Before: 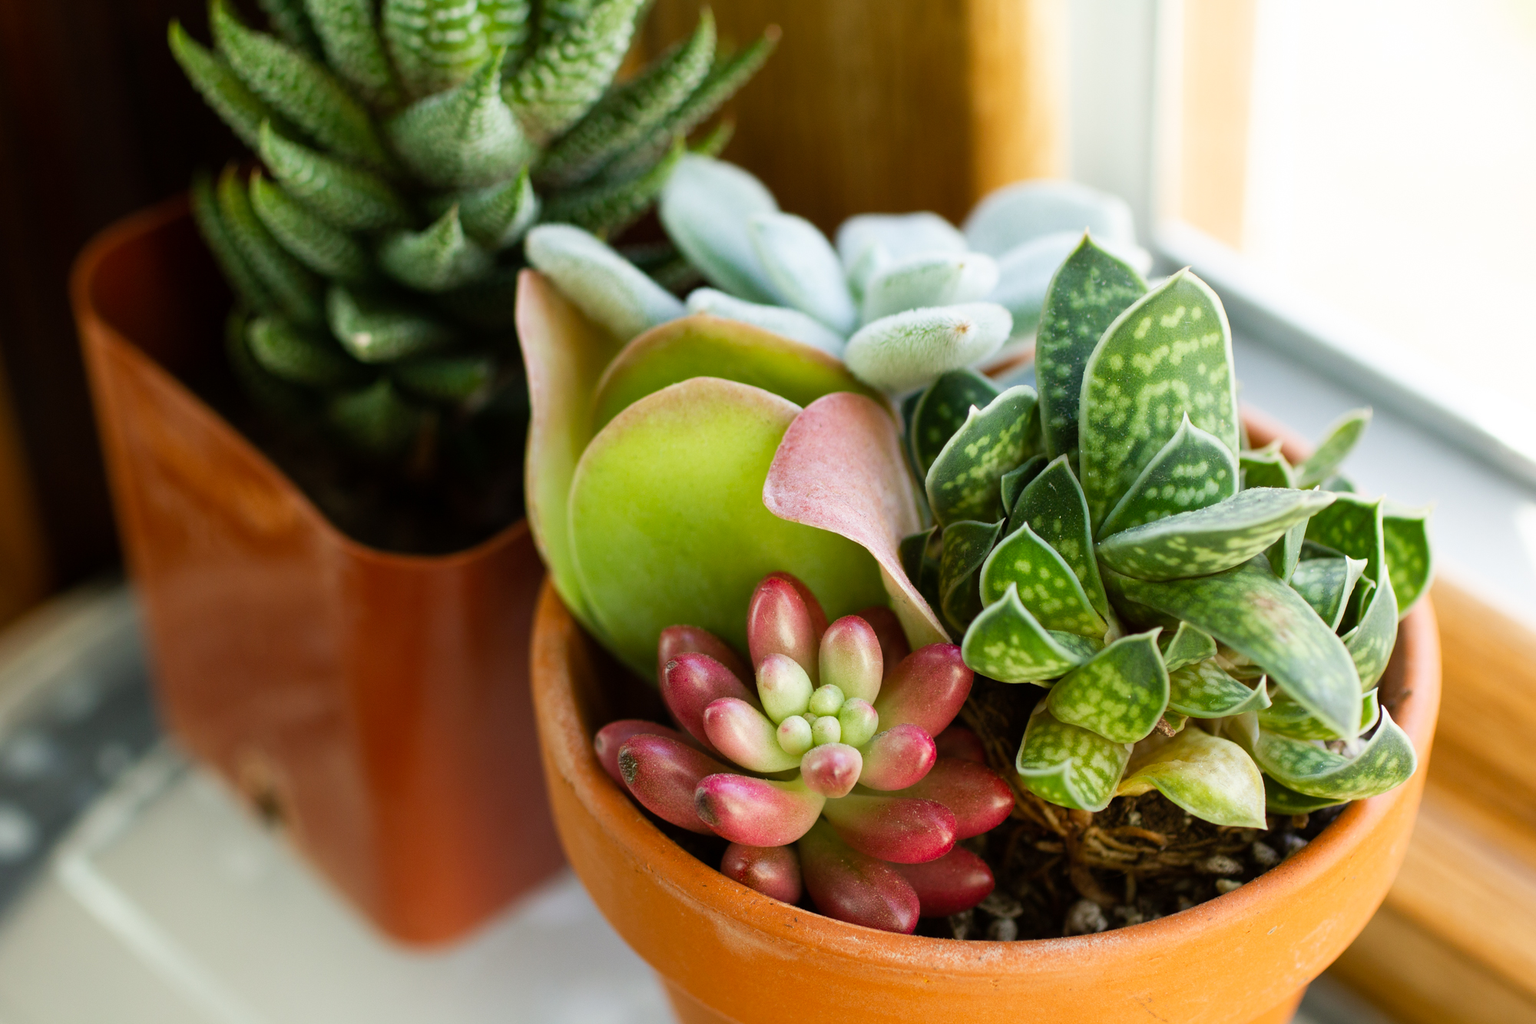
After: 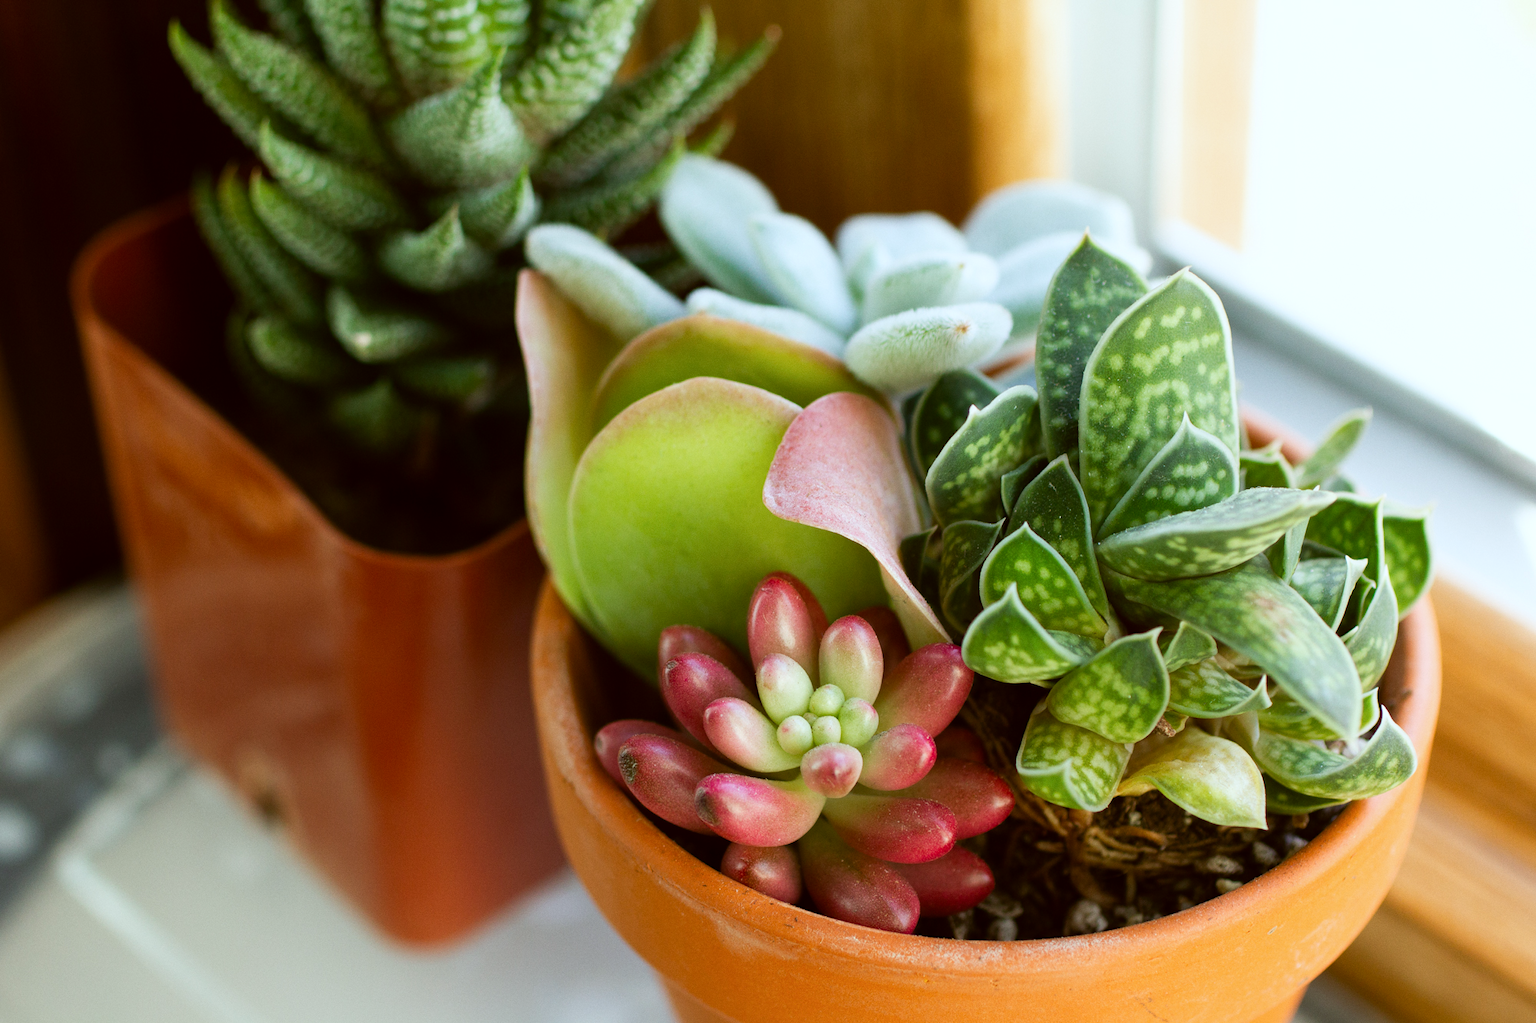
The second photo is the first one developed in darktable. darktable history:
grain: coarseness 0.09 ISO, strength 10%
color correction: highlights a* -3.28, highlights b* -6.24, shadows a* 3.1, shadows b* 5.19
